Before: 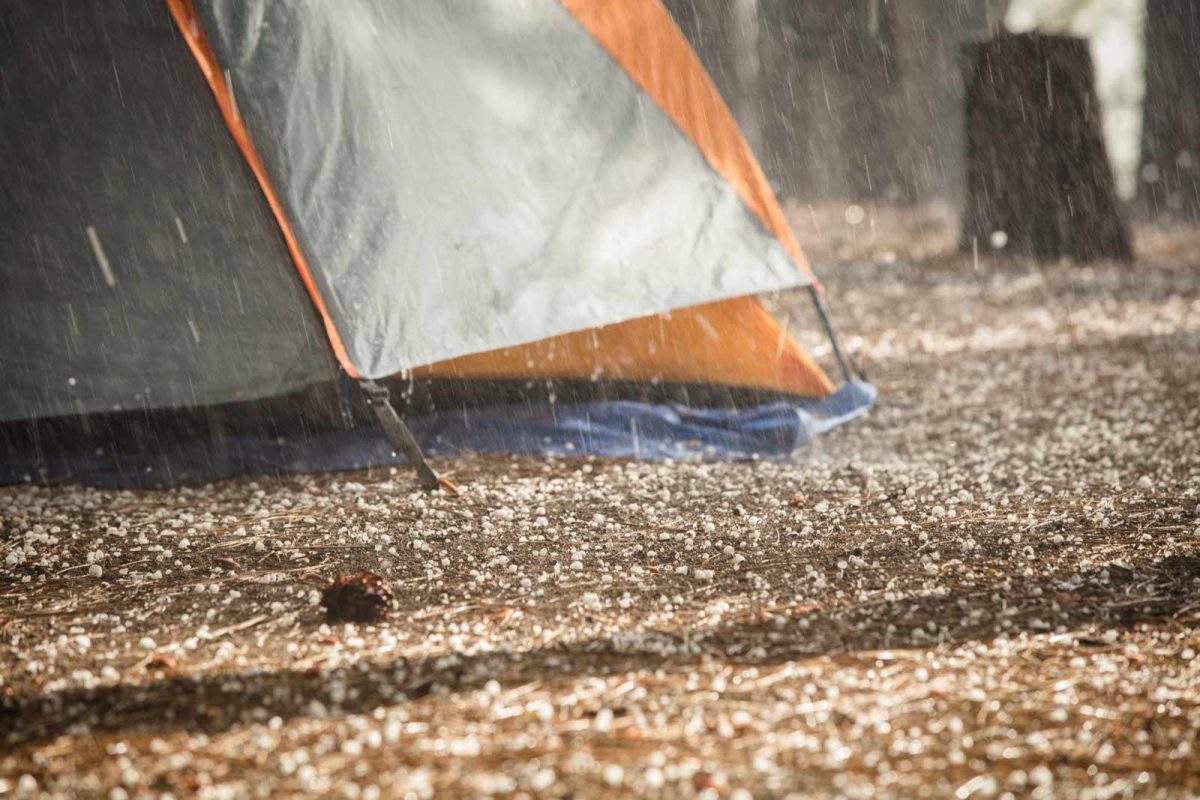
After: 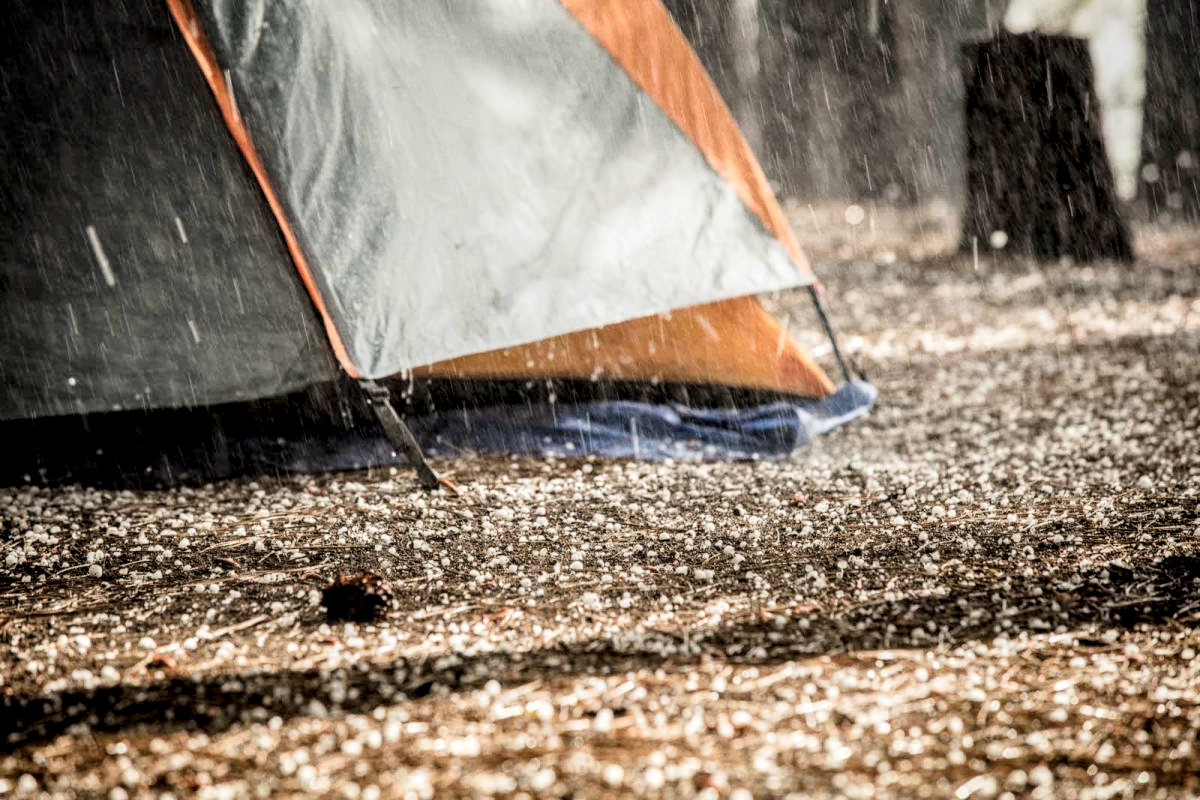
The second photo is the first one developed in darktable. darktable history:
filmic rgb: black relative exposure -5 EV, white relative exposure 3.5 EV, hardness 3.19, contrast 1.4, highlights saturation mix -50%
local contrast: detail 150%
